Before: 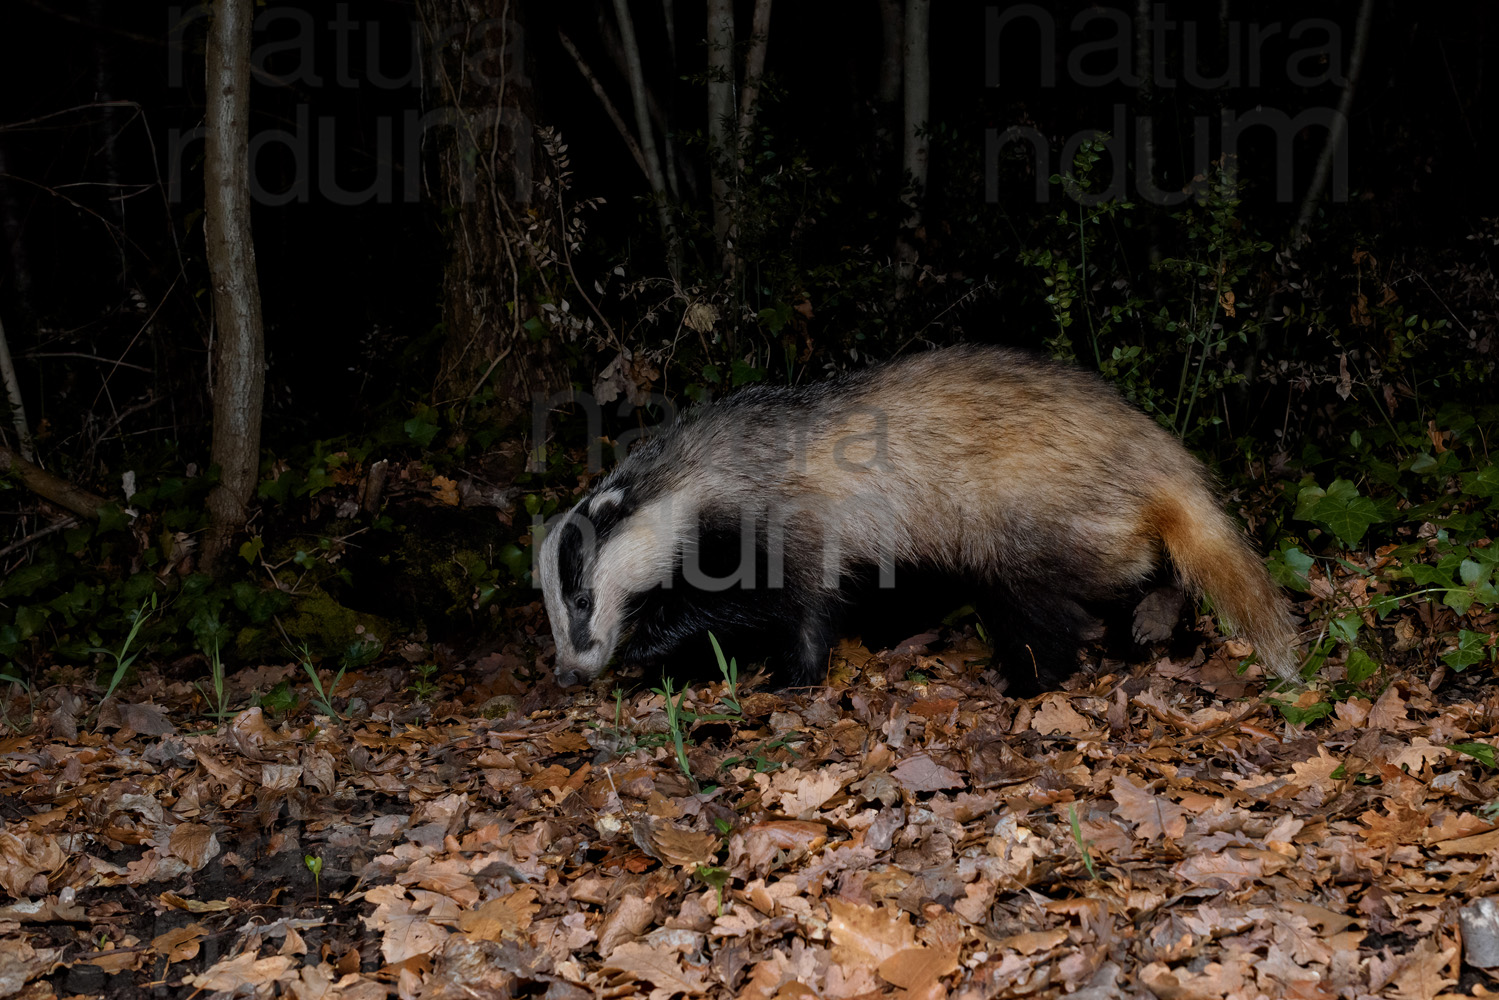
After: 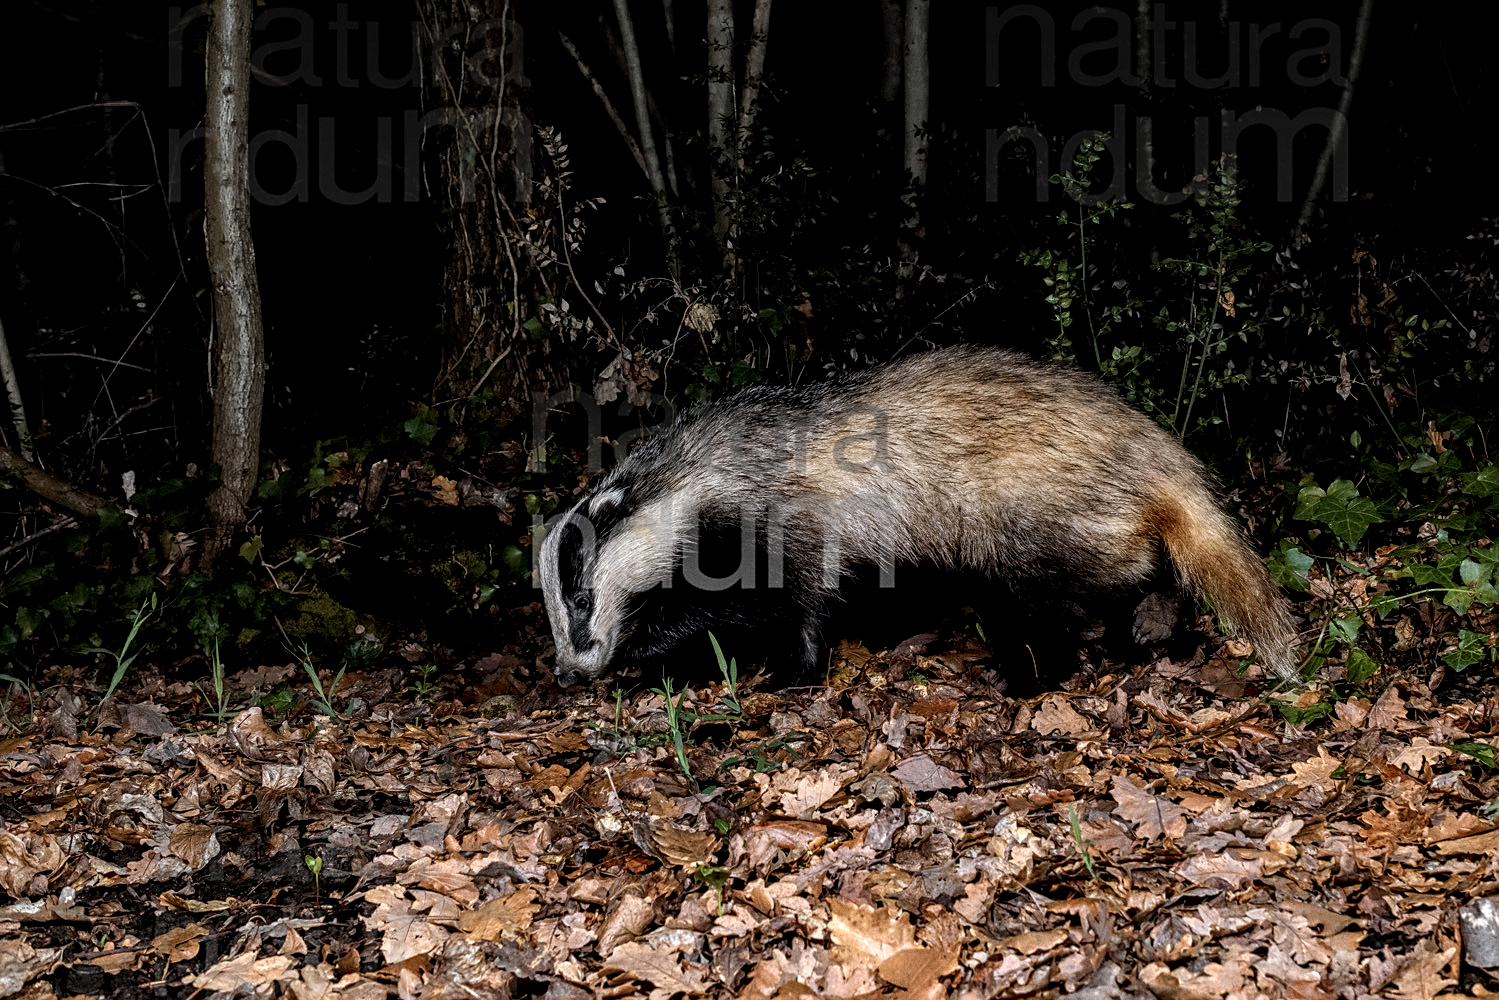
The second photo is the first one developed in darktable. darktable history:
local contrast: highlights 19%, detail 186%
grain: coarseness 0.09 ISO
sharpen: on, module defaults
